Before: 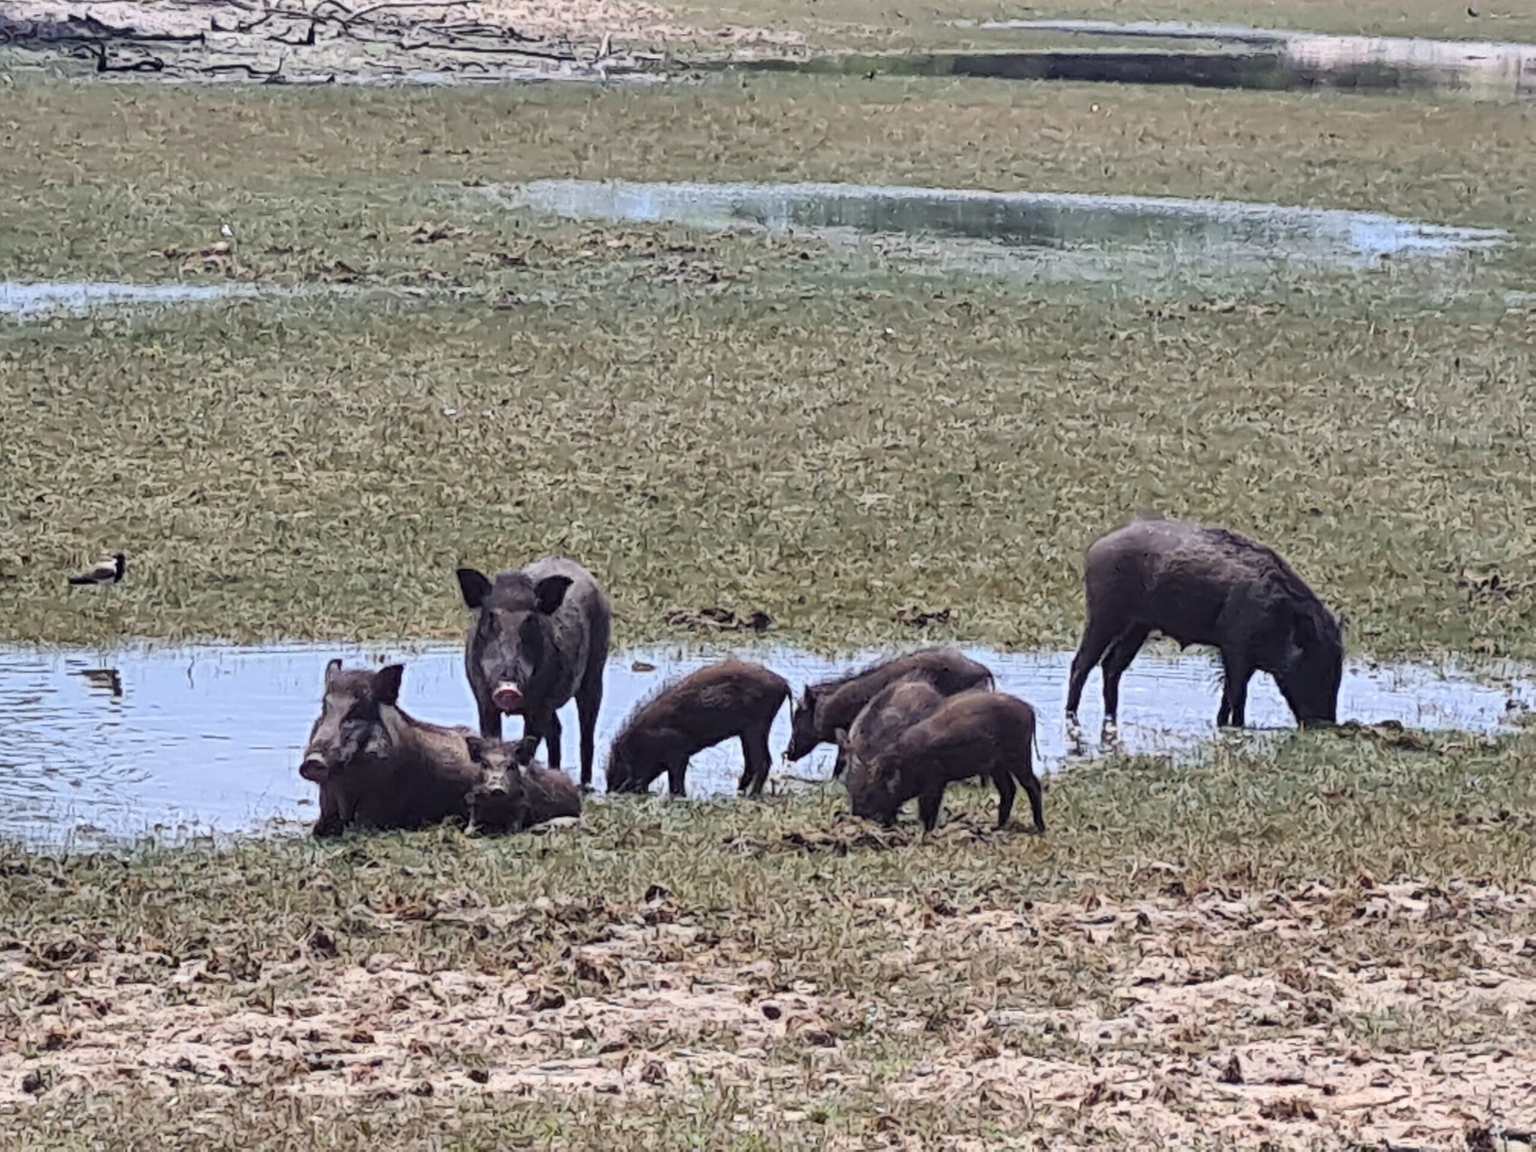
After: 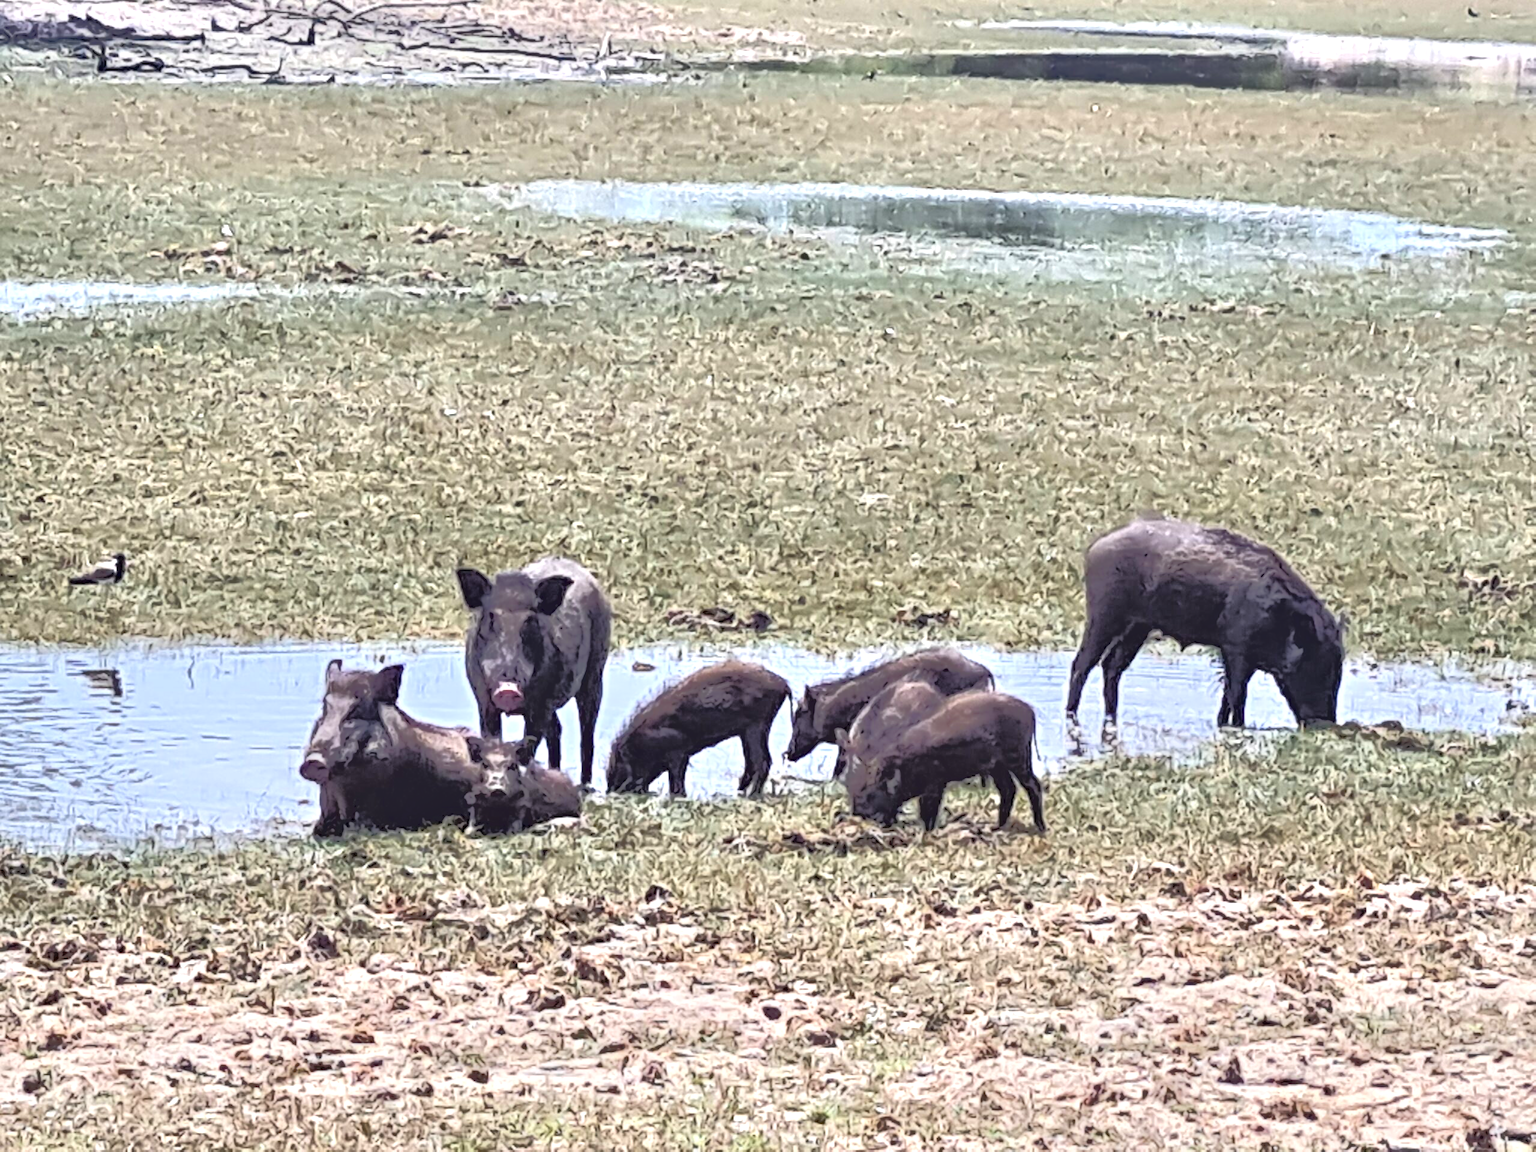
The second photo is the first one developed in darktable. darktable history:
exposure: black level correction 0, exposure 0.873 EV, compensate highlight preservation false
tone equalizer: -7 EV -0.604 EV, -6 EV 0.965 EV, -5 EV -0.468 EV, -4 EV 0.427 EV, -3 EV 0.423 EV, -2 EV 0.176 EV, -1 EV -0.135 EV, +0 EV -0.405 EV, mask exposure compensation -0.512 EV
